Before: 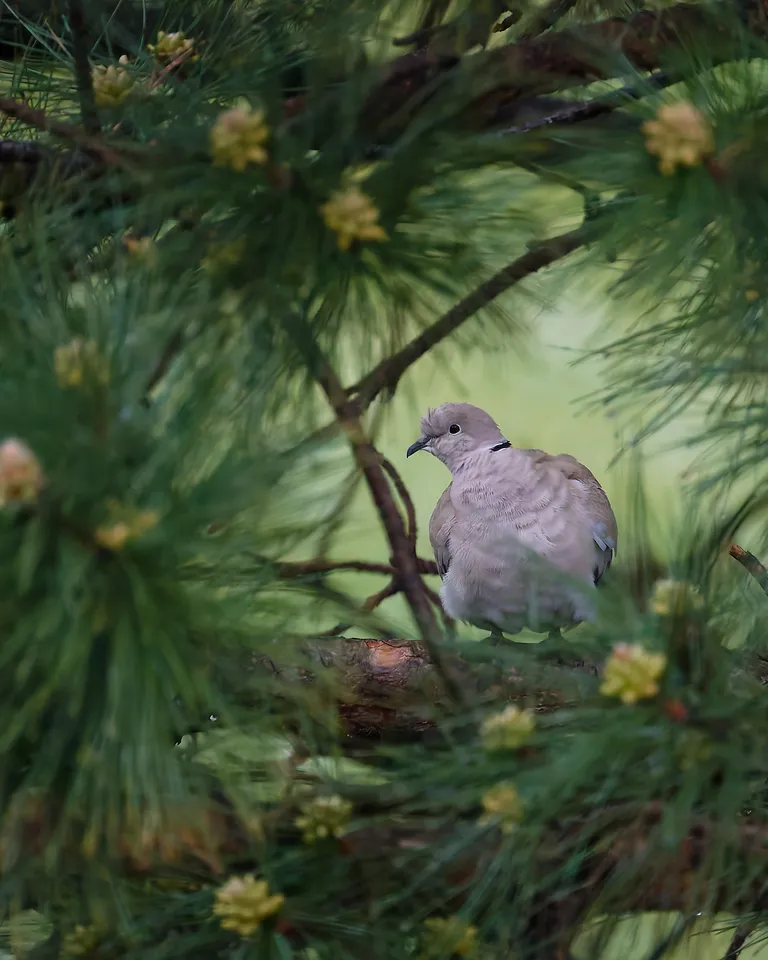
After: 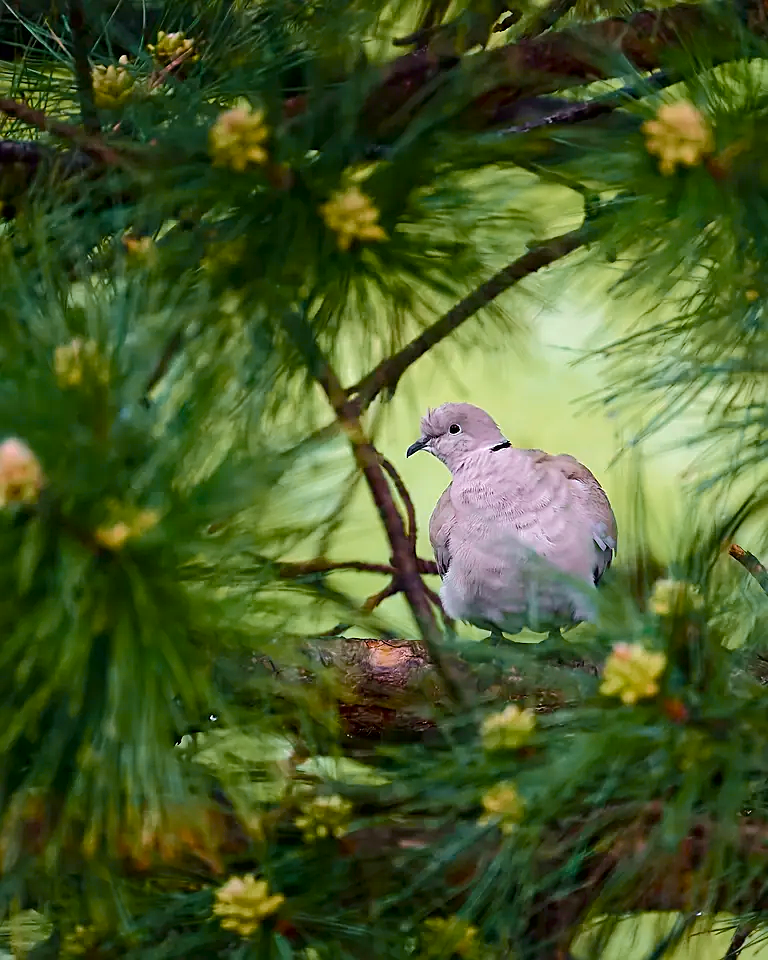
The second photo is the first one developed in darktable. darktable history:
tone curve: curves: ch0 [(0, 0) (0.052, 0.018) (0.236, 0.207) (0.41, 0.417) (0.485, 0.518) (0.54, 0.584) (0.625, 0.666) (0.845, 0.828) (0.994, 0.964)]; ch1 [(0, 0) (0.136, 0.146) (0.317, 0.34) (0.382, 0.408) (0.434, 0.441) (0.472, 0.479) (0.498, 0.501) (0.557, 0.558) (0.616, 0.59) (0.739, 0.7) (1, 1)]; ch2 [(0, 0) (0.352, 0.403) (0.447, 0.466) (0.482, 0.482) (0.528, 0.526) (0.586, 0.577) (0.618, 0.621) (0.785, 0.747) (1, 1)], color space Lab, independent channels, preserve colors none
color balance rgb: linear chroma grading › shadows -2.2%, linear chroma grading › highlights -15%, linear chroma grading › global chroma -10%, linear chroma grading › mid-tones -10%, perceptual saturation grading › global saturation 45%, perceptual saturation grading › highlights -50%, perceptual saturation grading › shadows 30%, perceptual brilliance grading › global brilliance 18%, global vibrance 45%
sharpen: on, module defaults
velvia: strength 10%
